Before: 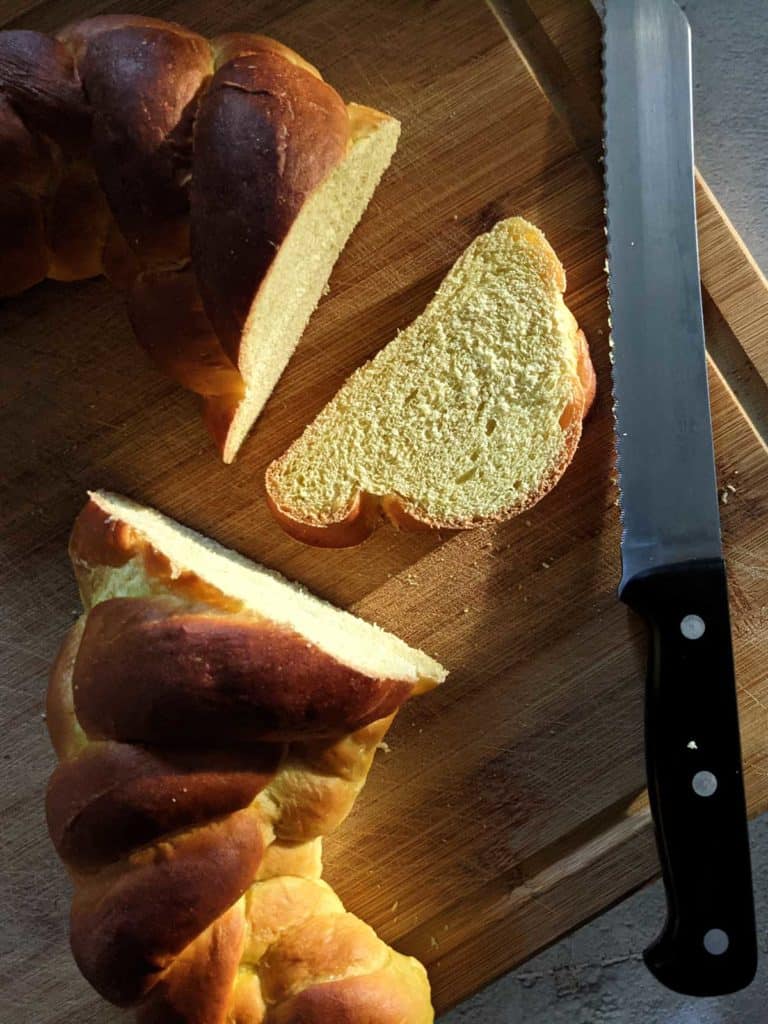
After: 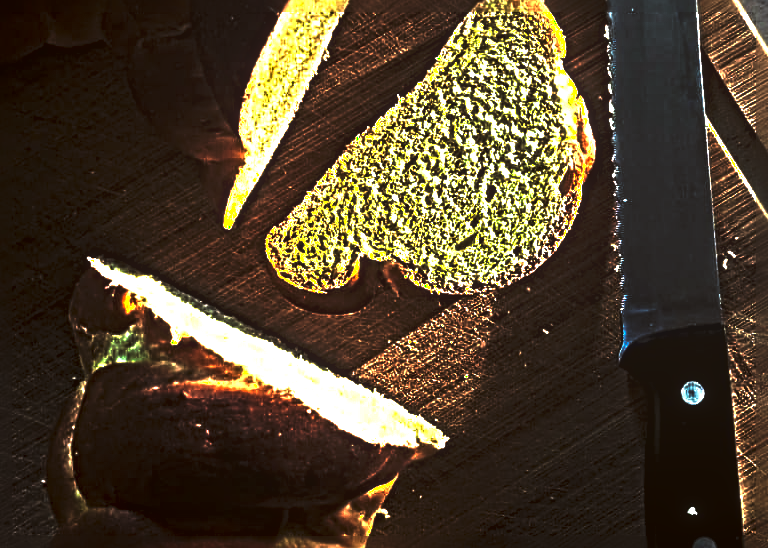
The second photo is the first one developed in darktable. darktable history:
contrast brightness saturation: contrast -0.014, brightness -0.01, saturation 0.04
crop and rotate: top 22.899%, bottom 23.505%
exposure: black level correction 0.001, exposure 0.5 EV, compensate highlight preservation false
local contrast: on, module defaults
tone curve: curves: ch0 [(0, 0) (0.765, 0.349) (1, 1)], preserve colors none
color zones: curves: ch0 [(0.018, 0.548) (0.224, 0.64) (0.425, 0.447) (0.675, 0.575) (0.732, 0.579)]; ch1 [(0.066, 0.487) (0.25, 0.5) (0.404, 0.43) (0.75, 0.421) (0.956, 0.421)]; ch2 [(0.044, 0.561) (0.215, 0.465) (0.399, 0.544) (0.465, 0.548) (0.614, 0.447) (0.724, 0.43) (0.882, 0.623) (0.956, 0.632)]
sharpen: radius 6.265, amount 1.806, threshold 0.109
color correction: highlights a* -3.35, highlights b* -6.59, shadows a* 2.99, shadows b* 5.28
